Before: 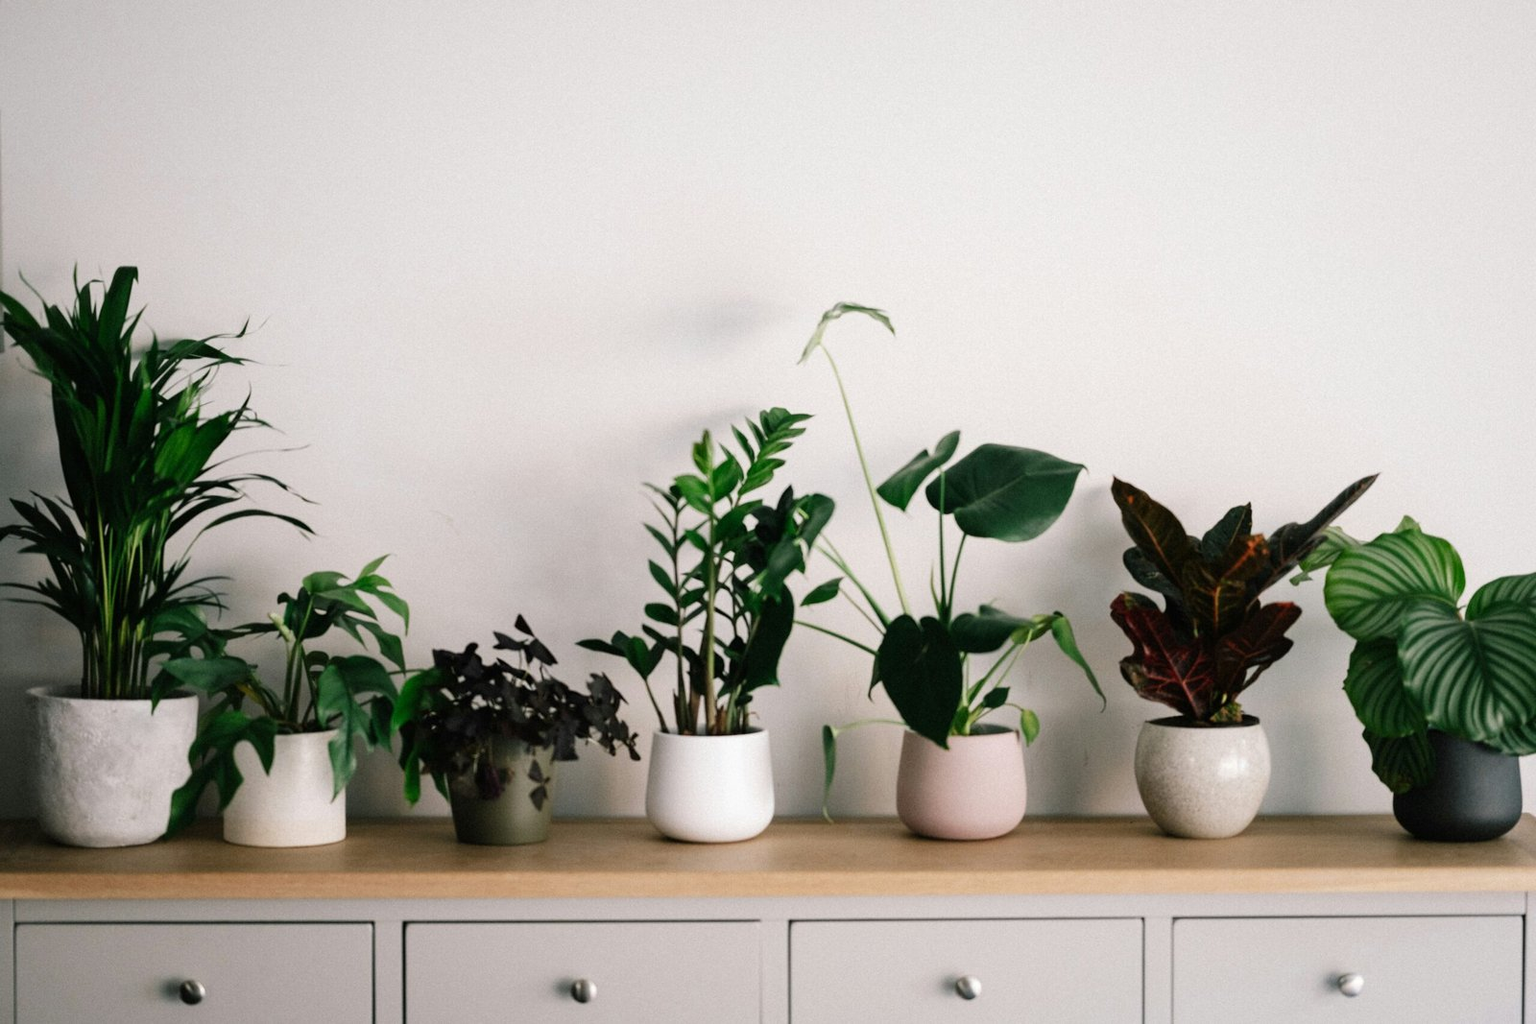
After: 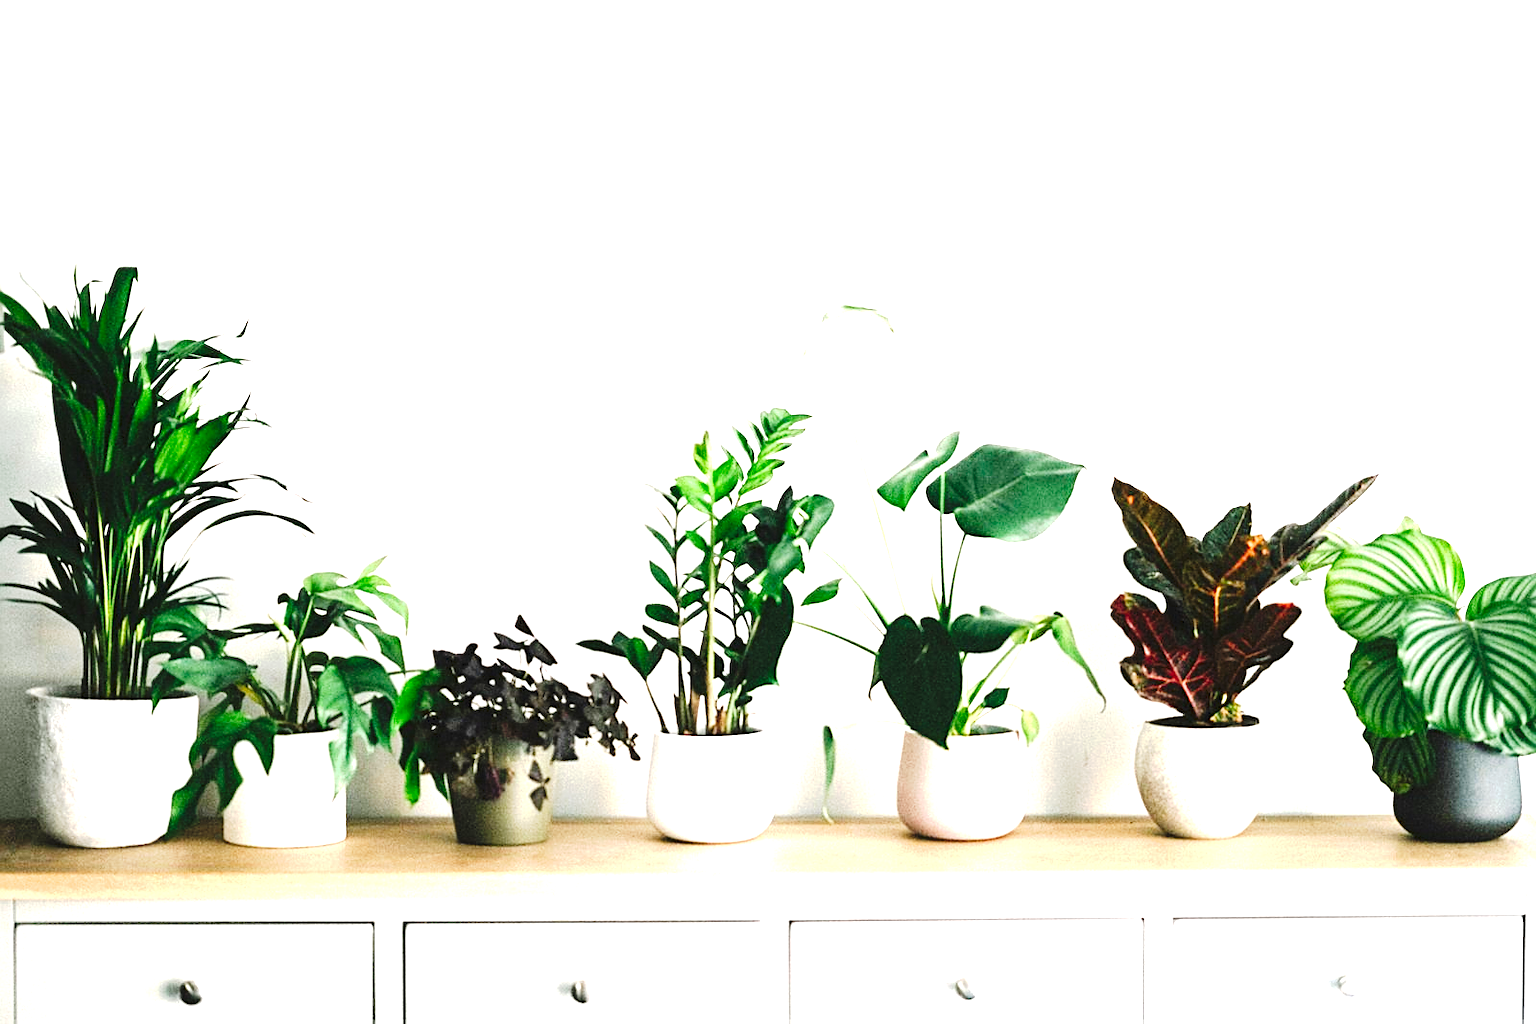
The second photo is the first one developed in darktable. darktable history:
exposure: black level correction 0, exposure 2.327 EV, compensate exposure bias true, compensate highlight preservation false
tone curve: curves: ch0 [(0, 0) (0.003, 0.042) (0.011, 0.043) (0.025, 0.047) (0.044, 0.059) (0.069, 0.07) (0.1, 0.085) (0.136, 0.107) (0.177, 0.139) (0.224, 0.185) (0.277, 0.258) (0.335, 0.34) (0.399, 0.434) (0.468, 0.526) (0.543, 0.623) (0.623, 0.709) (0.709, 0.794) (0.801, 0.866) (0.898, 0.919) (1, 1)], preserve colors none
sharpen: on, module defaults
